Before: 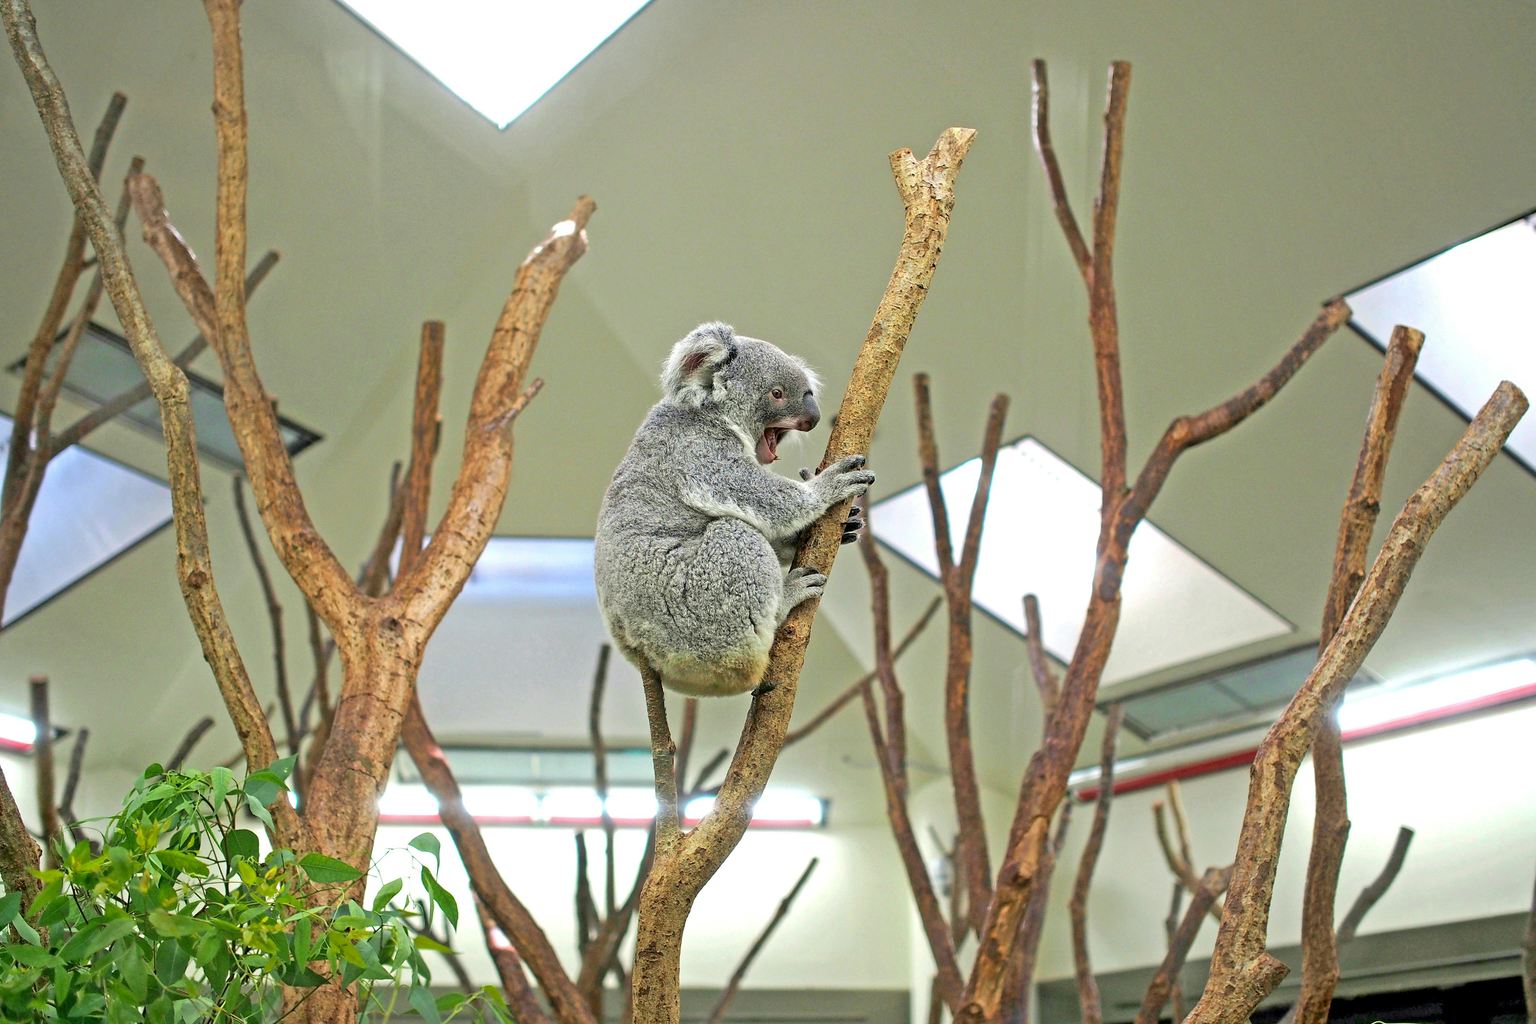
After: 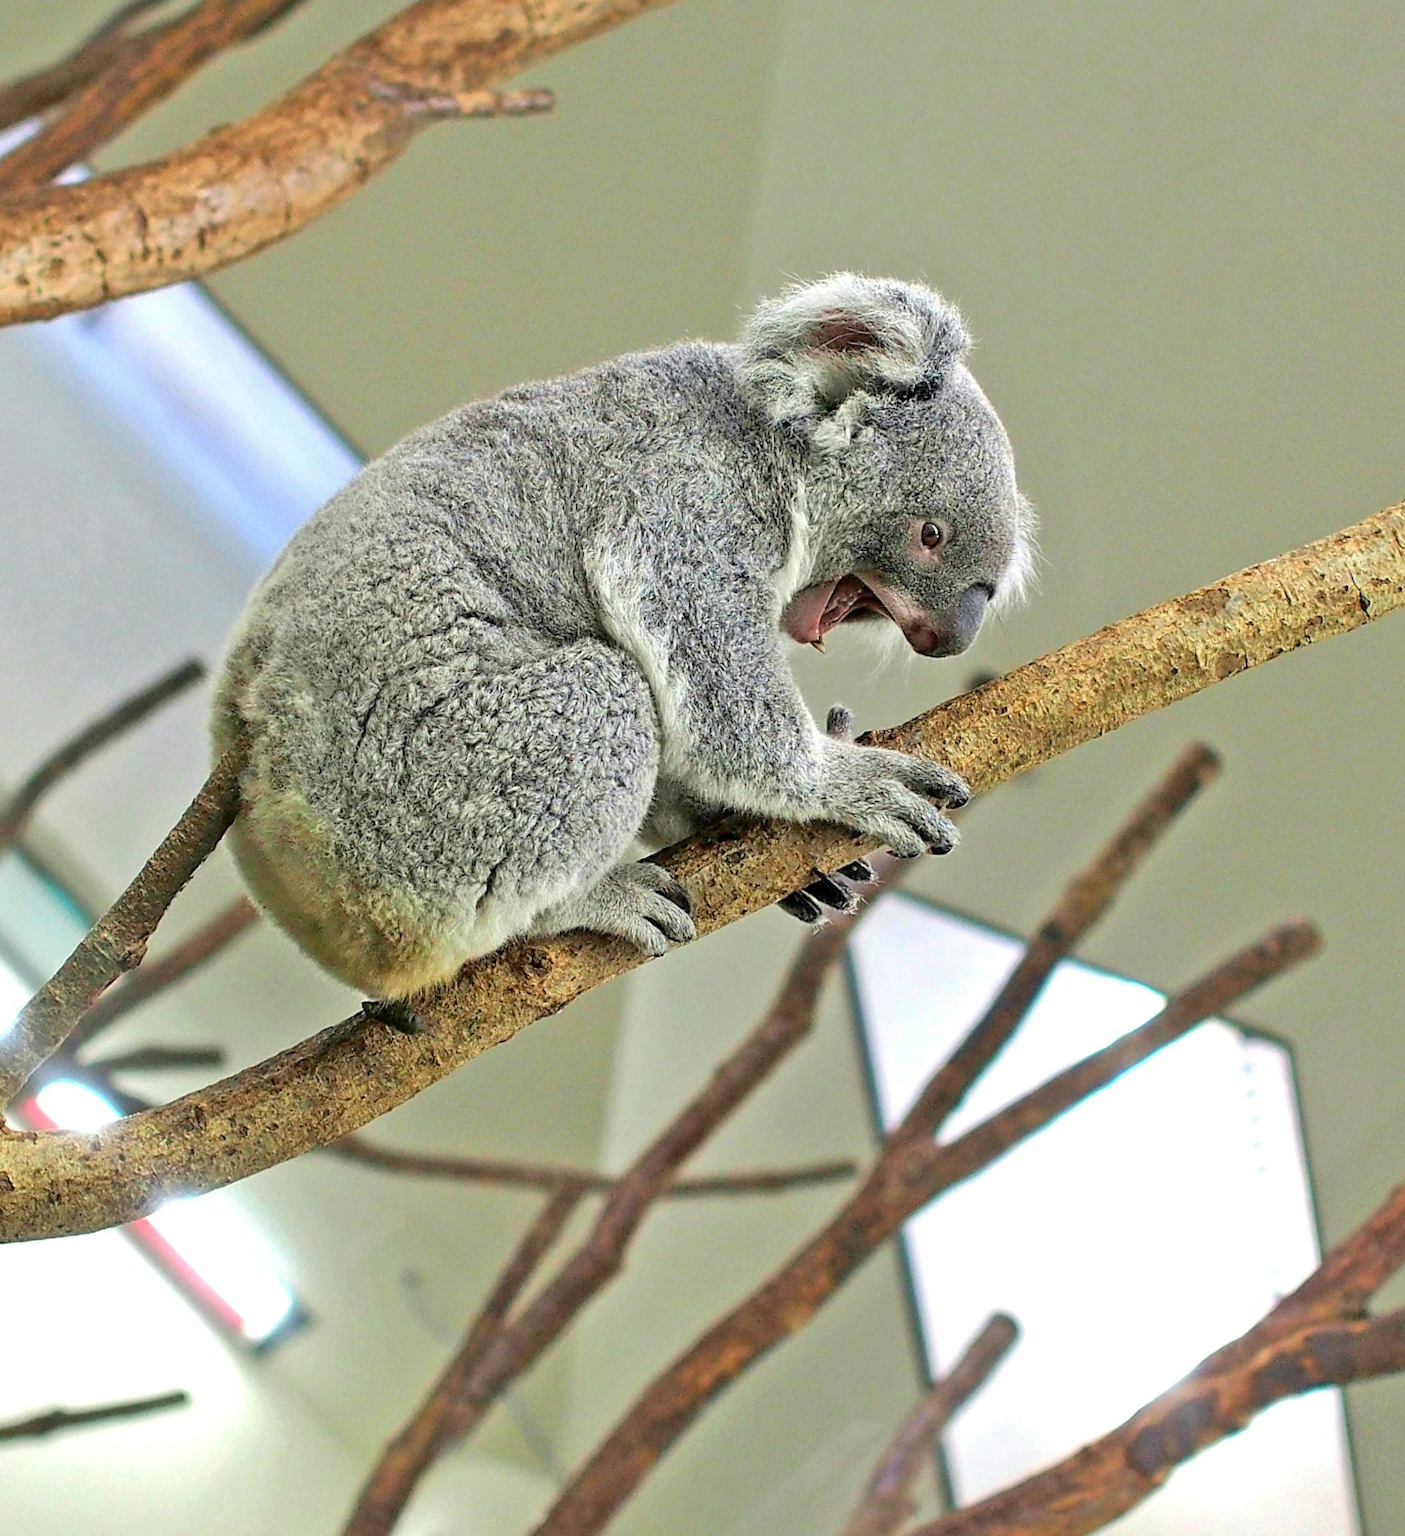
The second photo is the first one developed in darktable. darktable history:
crop and rotate: angle -45.63°, top 16.104%, right 0.905%, bottom 11.668%
